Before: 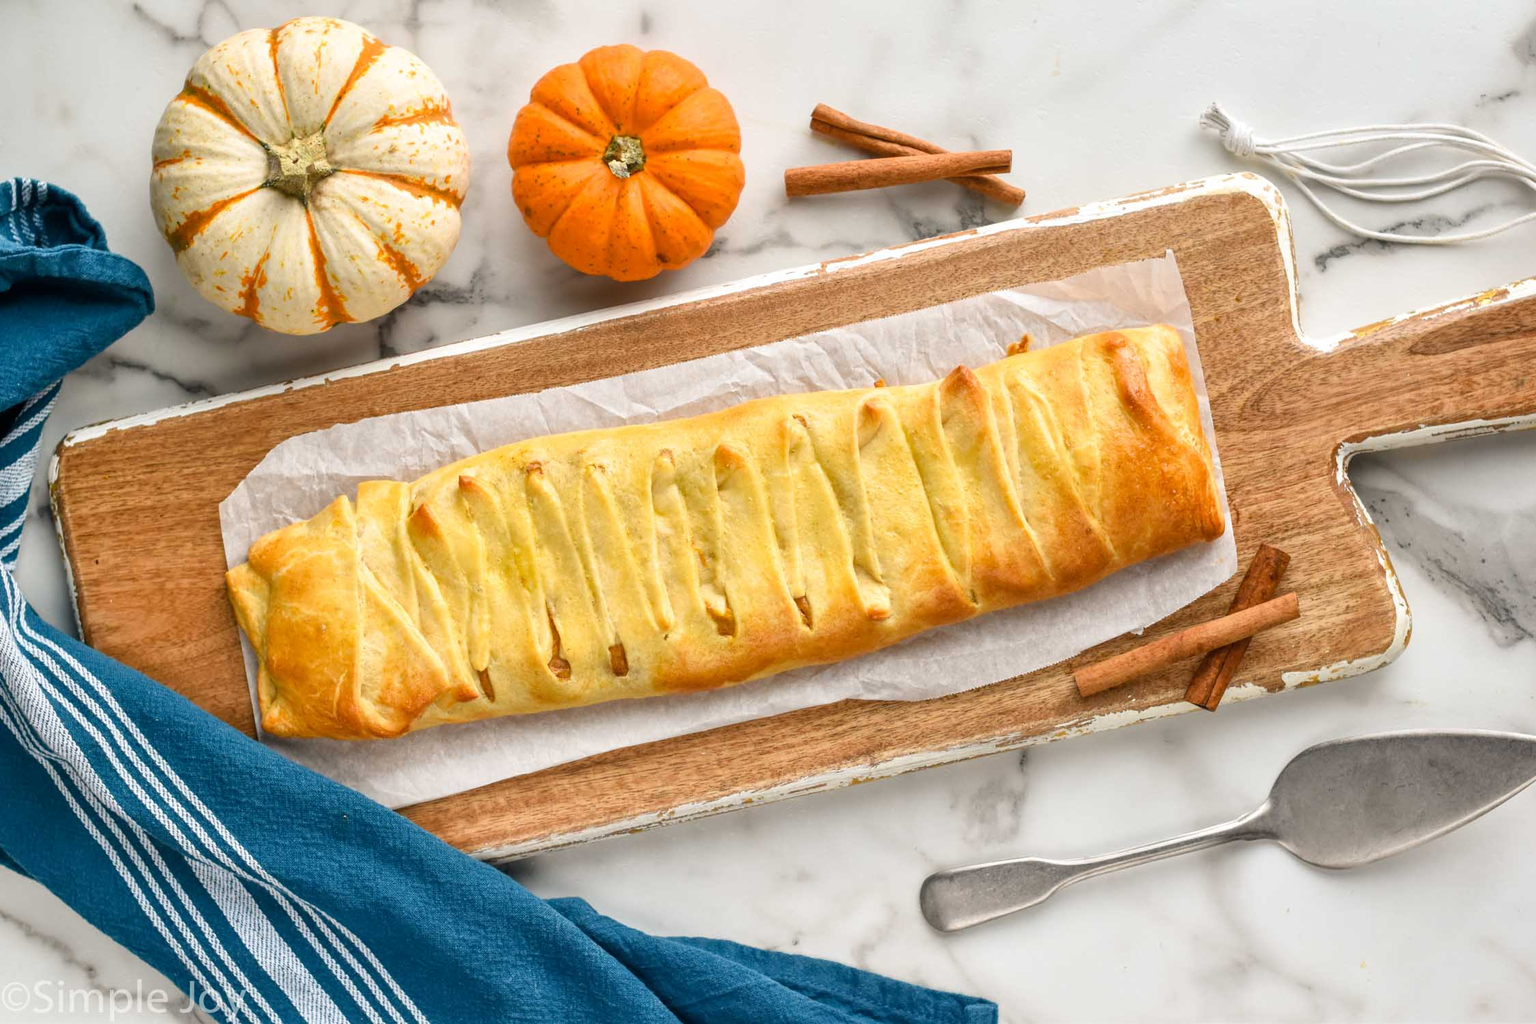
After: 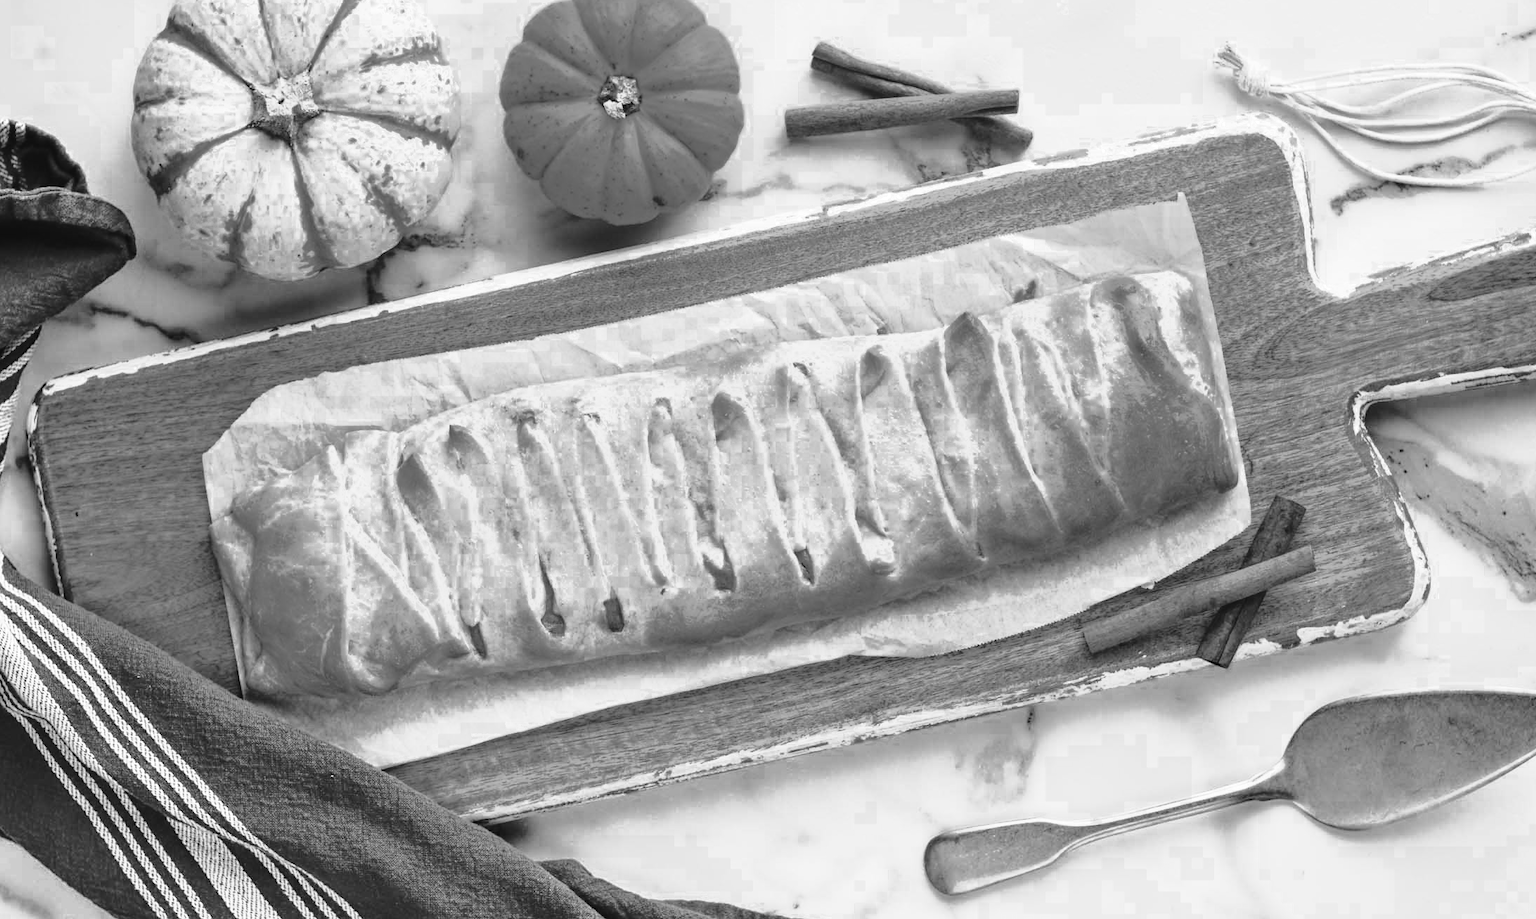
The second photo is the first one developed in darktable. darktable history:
tone curve: curves: ch0 [(0, 0.039) (0.194, 0.159) (0.469, 0.544) (0.693, 0.77) (0.751, 0.871) (1, 1)]; ch1 [(0, 0) (0.508, 0.506) (0.547, 0.563) (0.592, 0.631) (0.715, 0.706) (1, 1)]; ch2 [(0, 0) (0.243, 0.175) (0.362, 0.301) (0.492, 0.515) (0.544, 0.557) (0.595, 0.612) (0.631, 0.641) (1, 1)], color space Lab, independent channels, preserve colors none
haze removal: compatibility mode true, adaptive false
monochrome: on, module defaults
color zones: curves: ch0 [(0.11, 0.396) (0.195, 0.36) (0.25, 0.5) (0.303, 0.412) (0.357, 0.544) (0.75, 0.5) (0.967, 0.328)]; ch1 [(0, 0.468) (0.112, 0.512) (0.202, 0.6) (0.25, 0.5) (0.307, 0.352) (0.357, 0.544) (0.75, 0.5) (0.963, 0.524)]
crop: left 1.507%, top 6.147%, right 1.379%, bottom 6.637%
